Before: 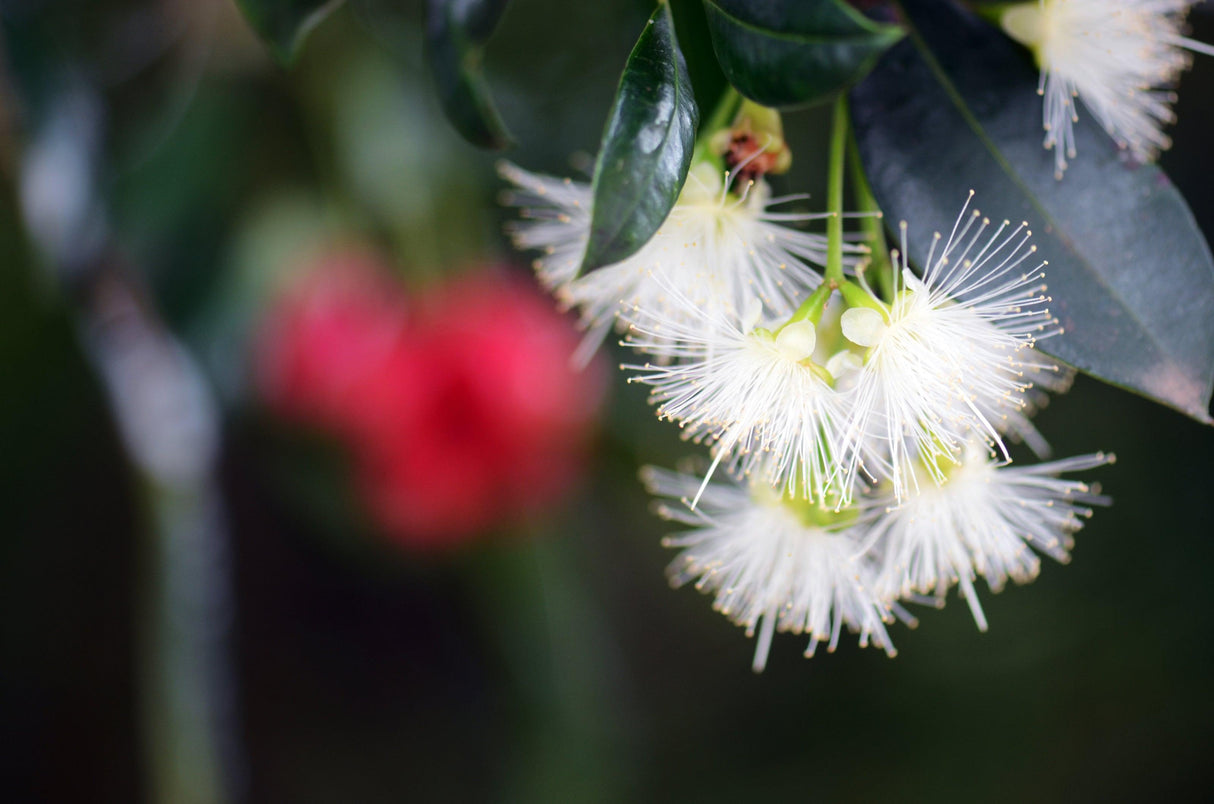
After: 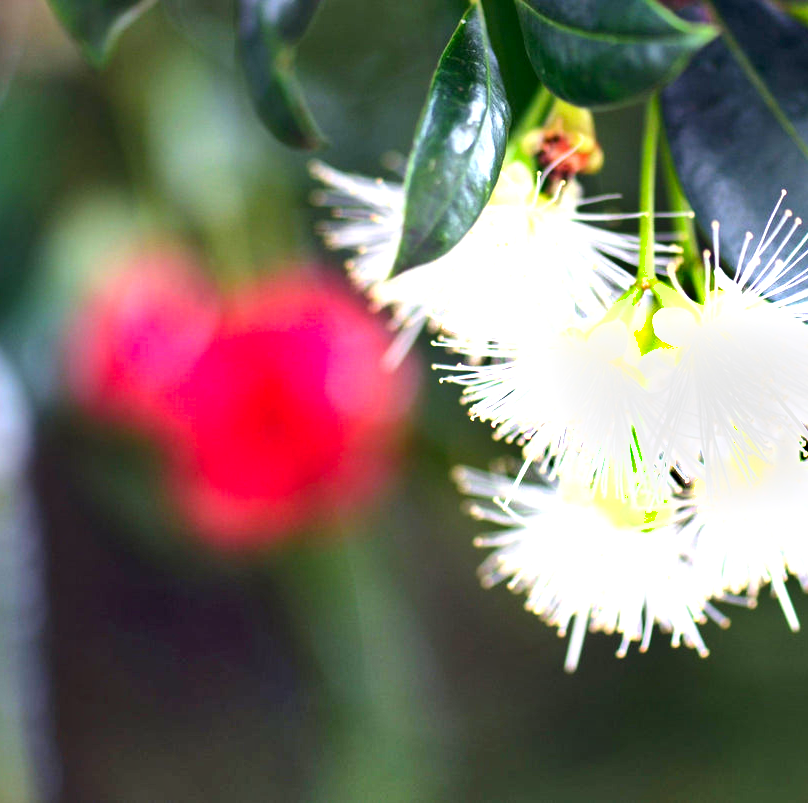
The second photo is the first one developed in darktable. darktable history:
shadows and highlights: shadows 61.28, soften with gaussian
crop and rotate: left 15.58%, right 17.788%
exposure: black level correction 0, exposure 1.345 EV, compensate highlight preservation false
contrast brightness saturation: contrast 0.042, saturation 0.16
